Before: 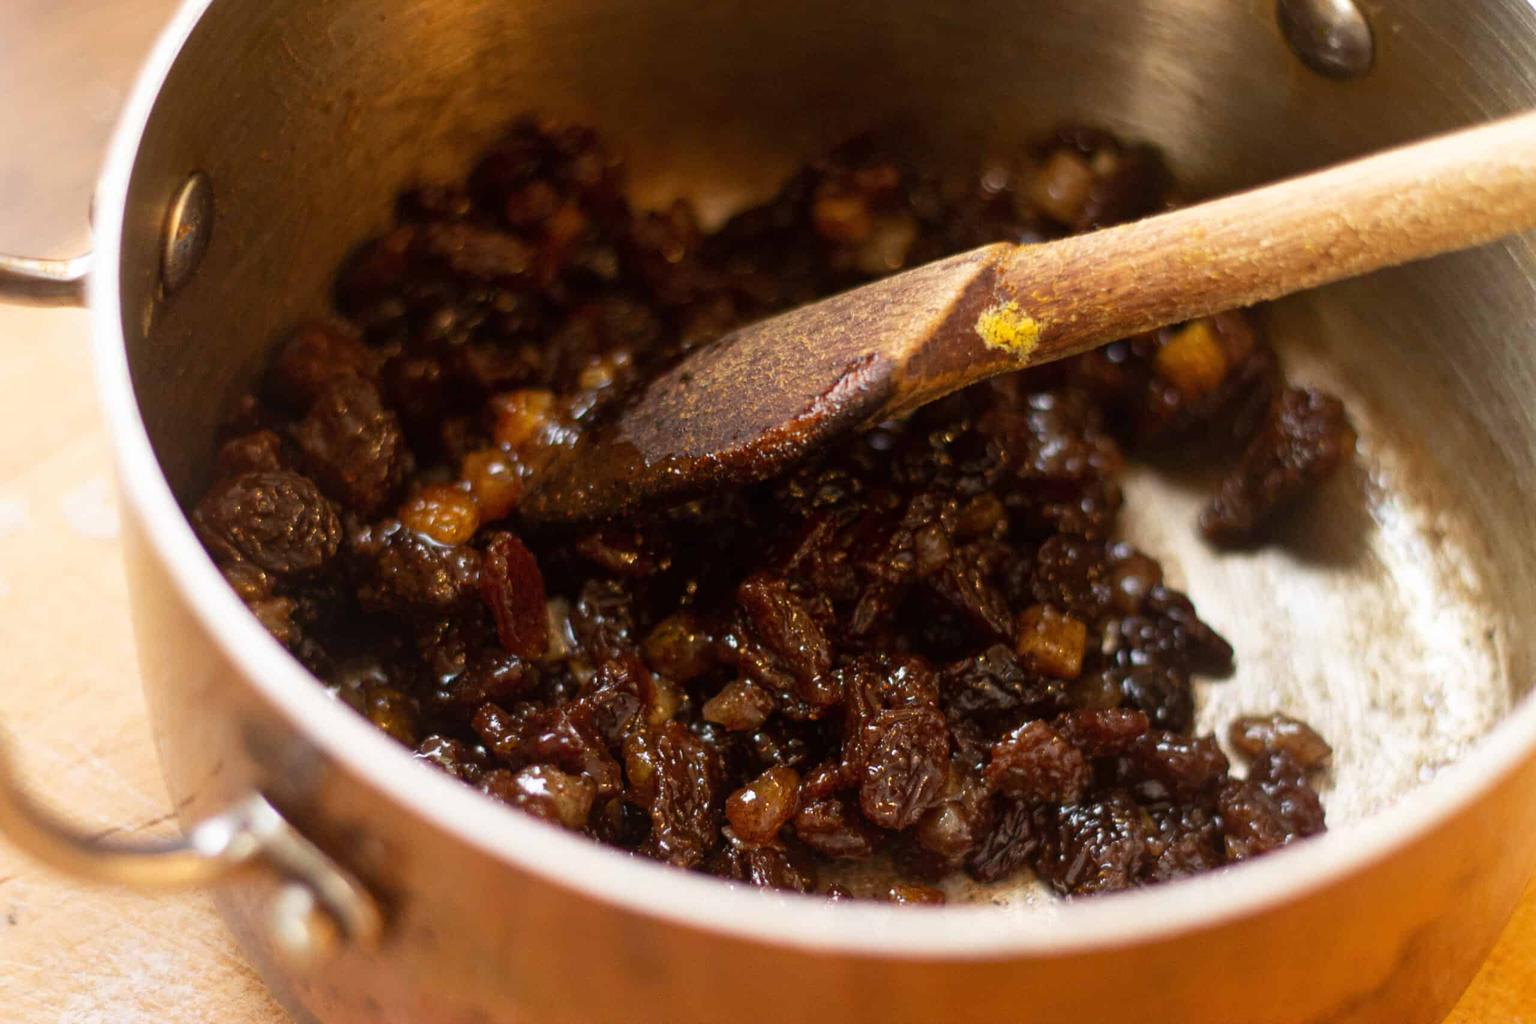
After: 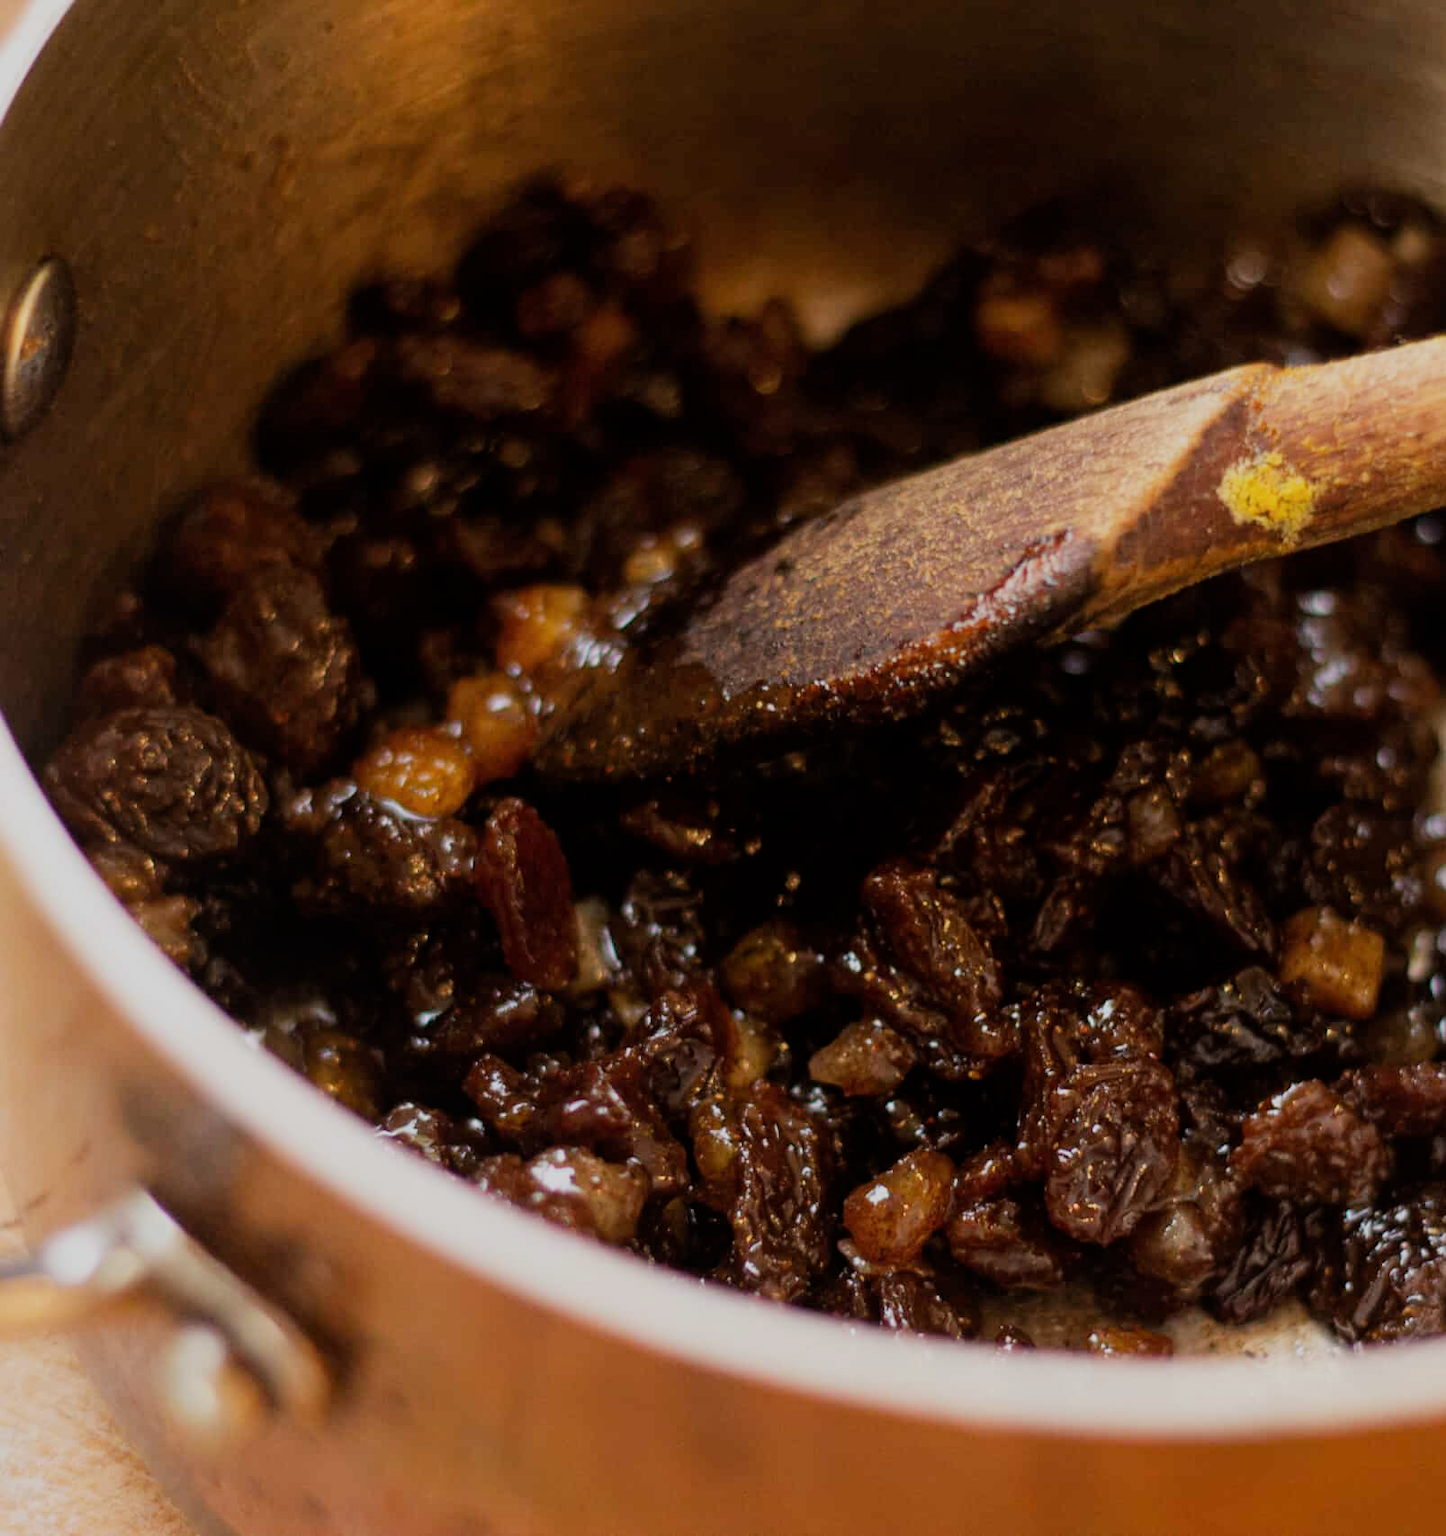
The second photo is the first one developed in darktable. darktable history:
crop: left 10.644%, right 26.528%
filmic rgb: black relative exposure -7.65 EV, white relative exposure 4.56 EV, hardness 3.61
